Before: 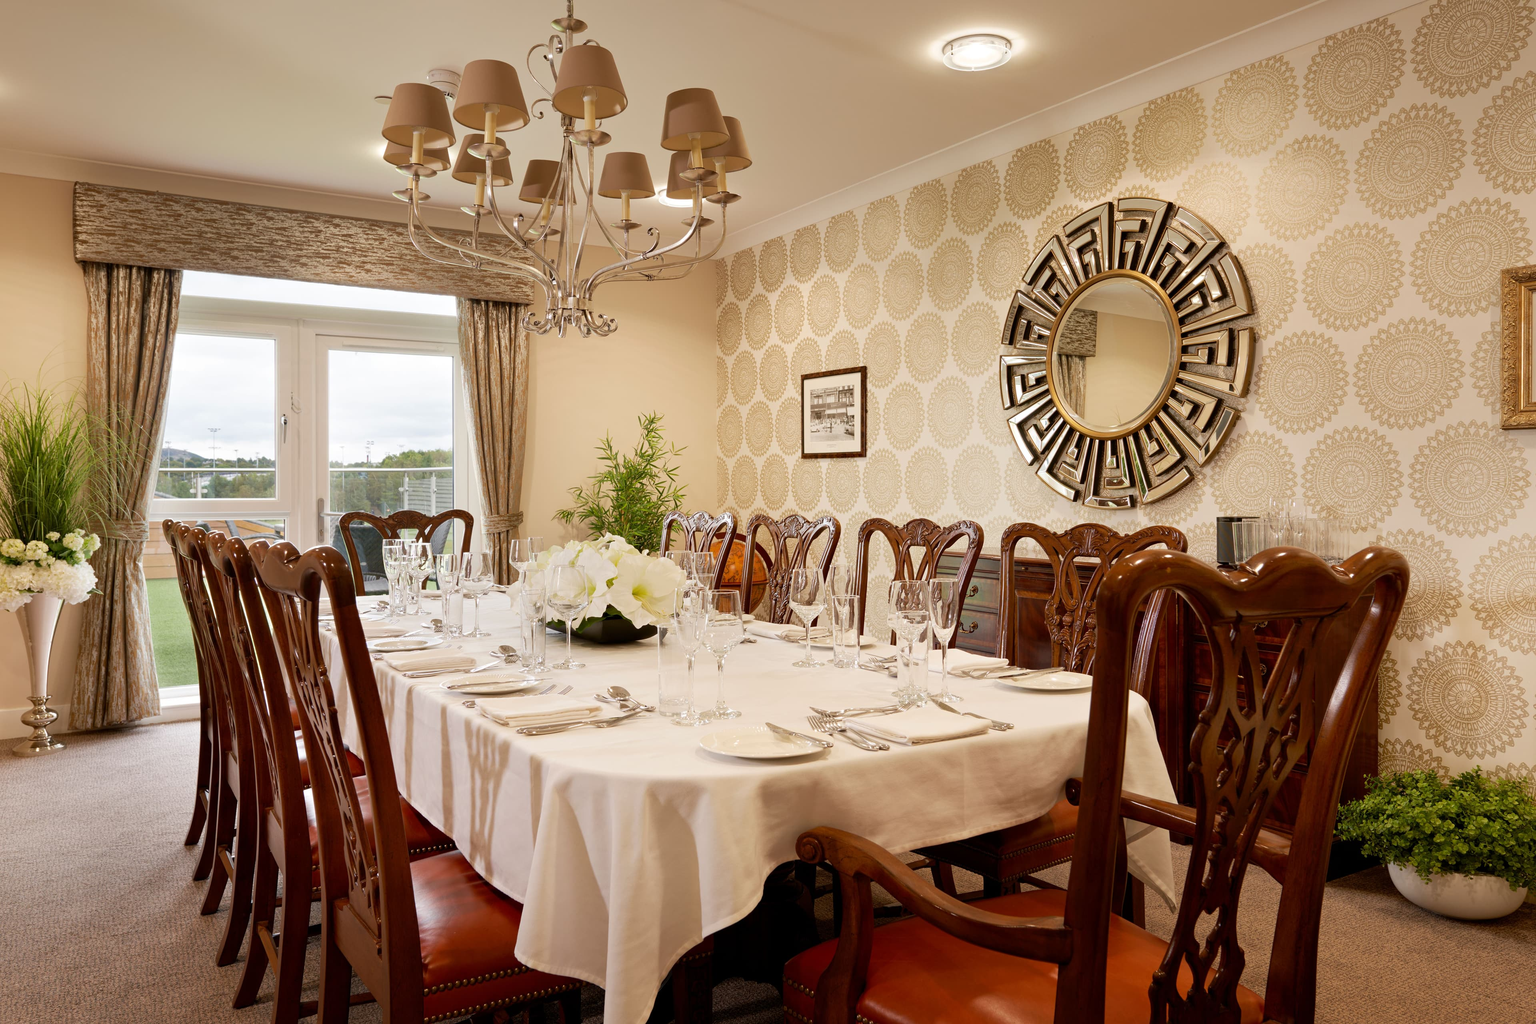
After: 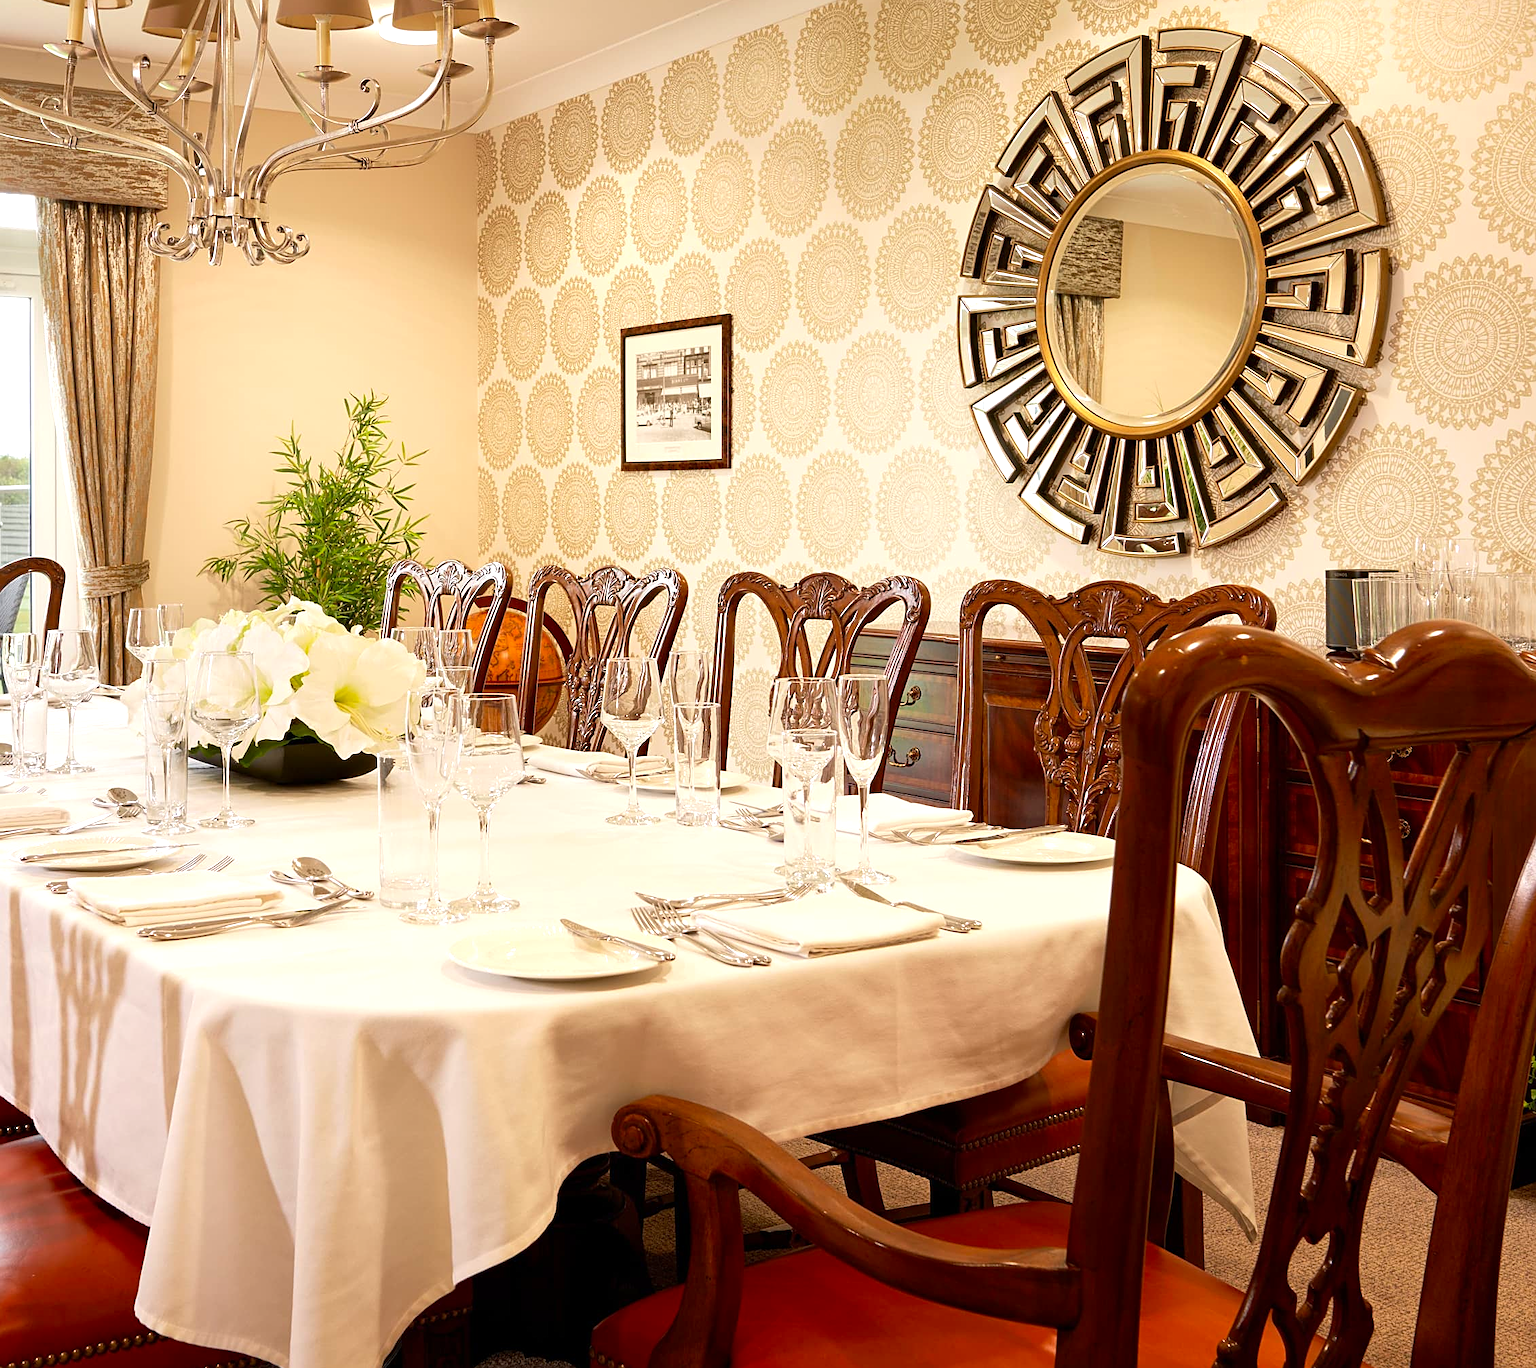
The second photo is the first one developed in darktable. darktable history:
exposure: exposure 0.517 EV, compensate highlight preservation false
contrast brightness saturation: contrast 0.043, saturation 0.161
sharpen: on, module defaults
crop and rotate: left 28.355%, top 17.746%, right 12.685%, bottom 3.478%
